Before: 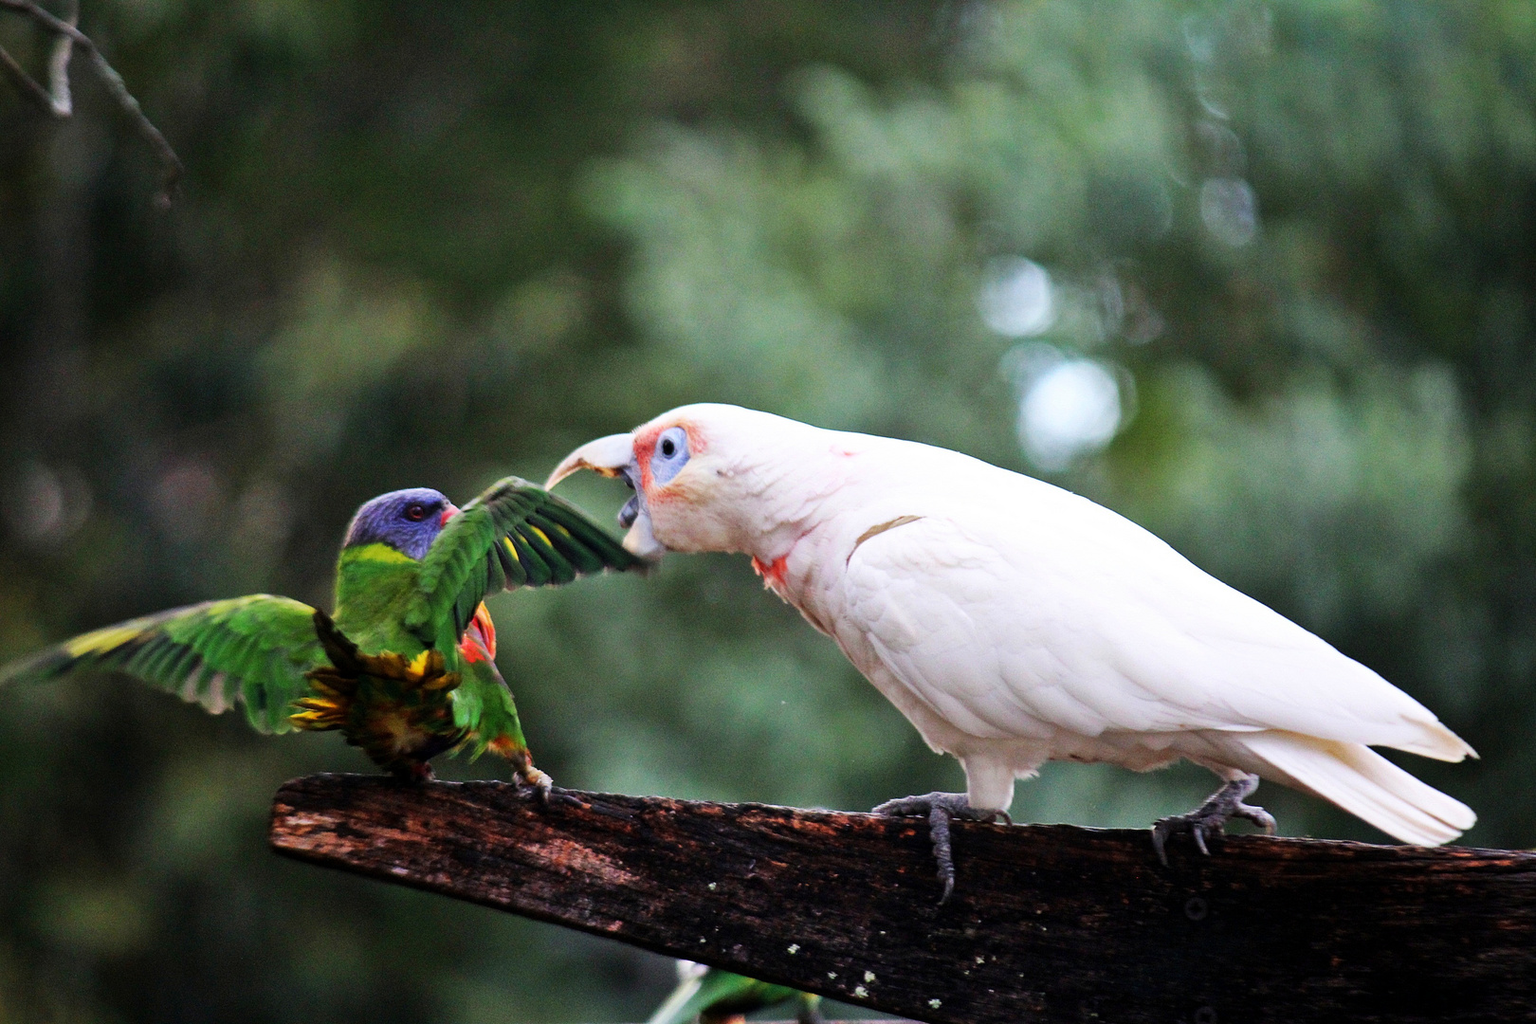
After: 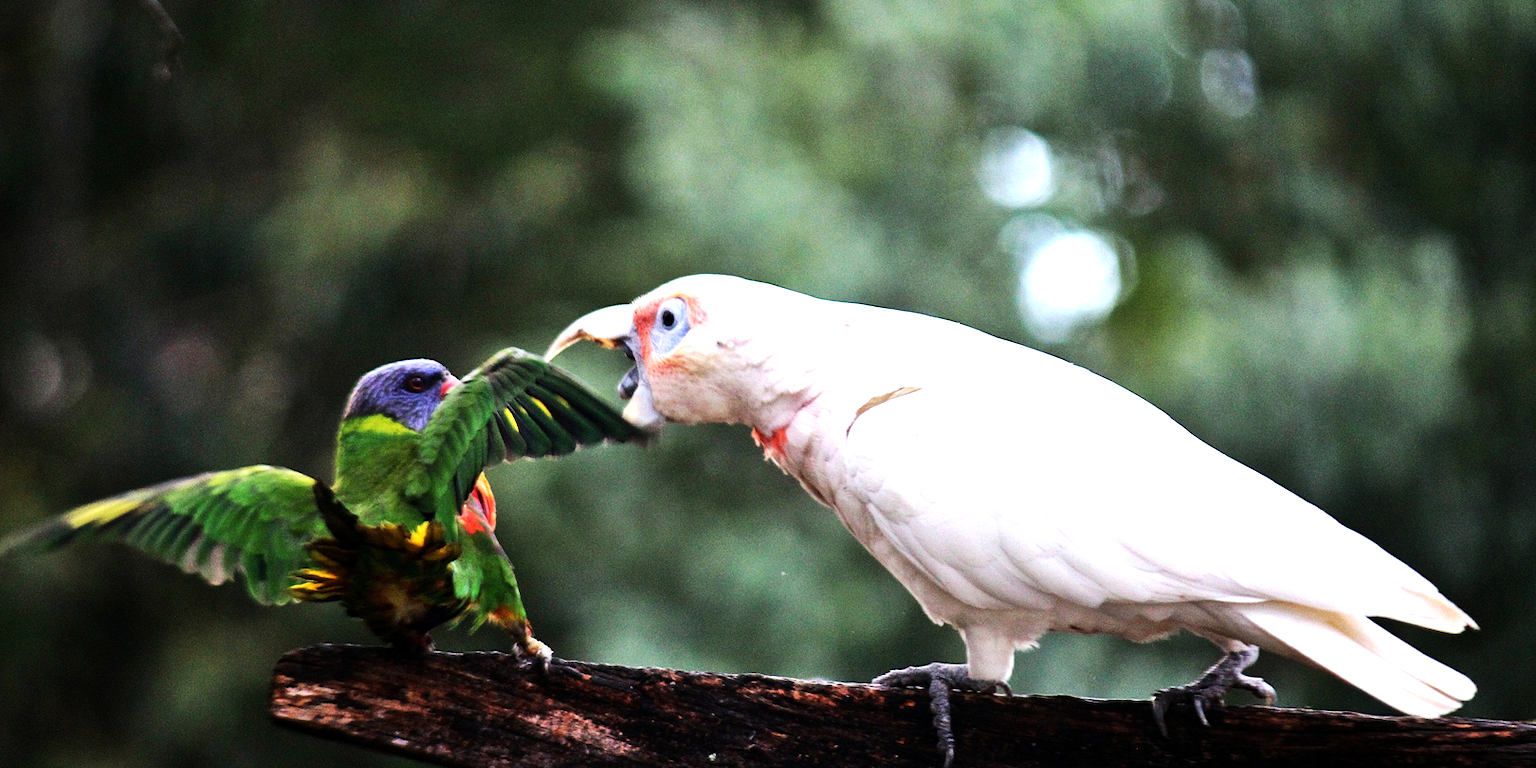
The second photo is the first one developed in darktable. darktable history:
tone equalizer: -8 EV -0.715 EV, -7 EV -0.706 EV, -6 EV -0.589 EV, -5 EV -0.377 EV, -3 EV 0.387 EV, -2 EV 0.6 EV, -1 EV 0.698 EV, +0 EV 0.748 EV, edges refinement/feathering 500, mask exposure compensation -1.57 EV, preserve details no
crop and rotate: top 12.642%, bottom 12.211%
